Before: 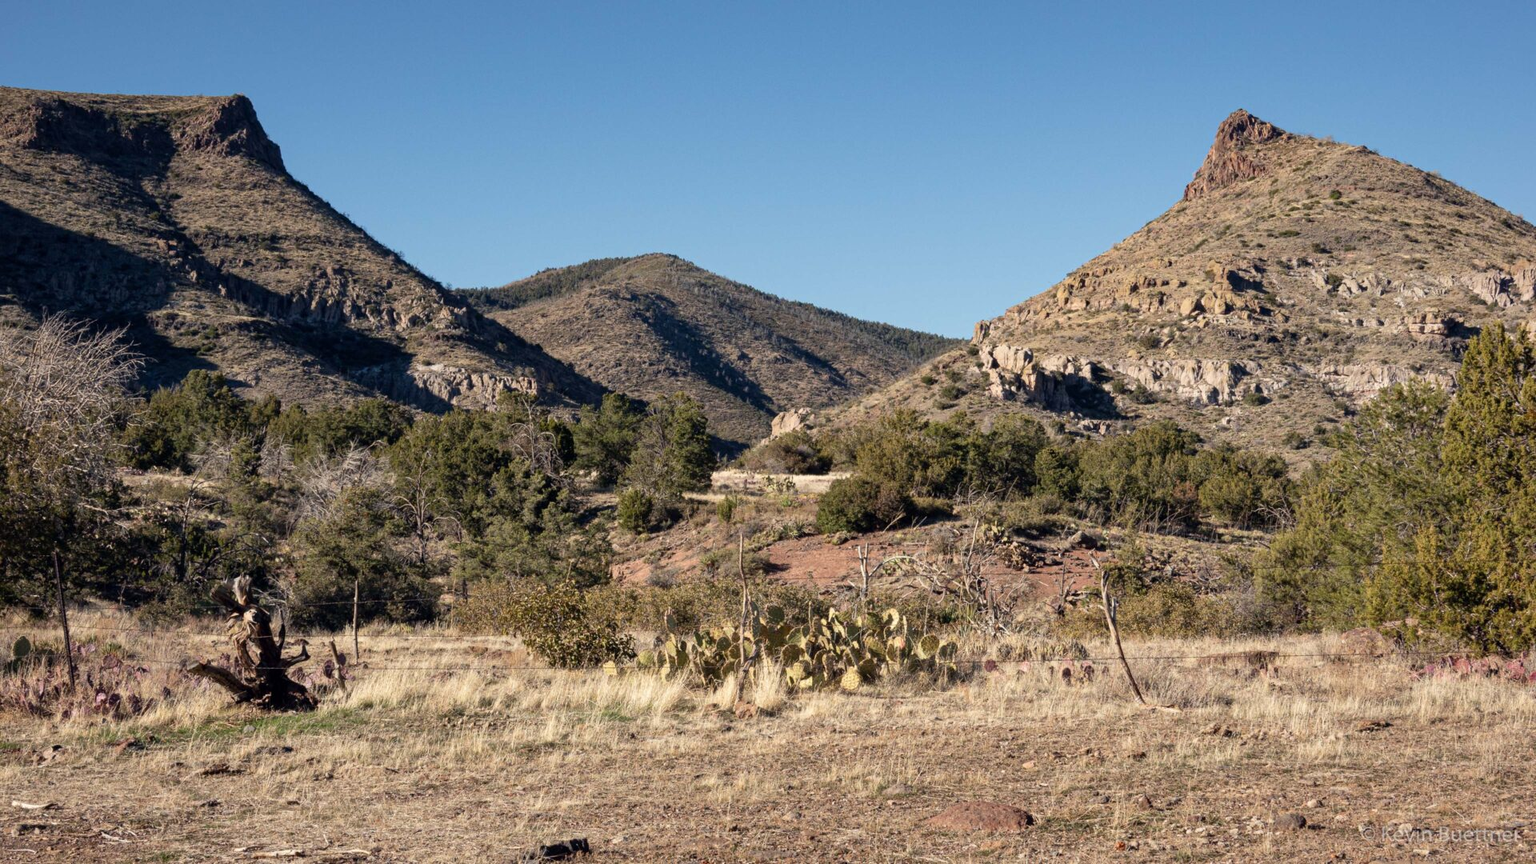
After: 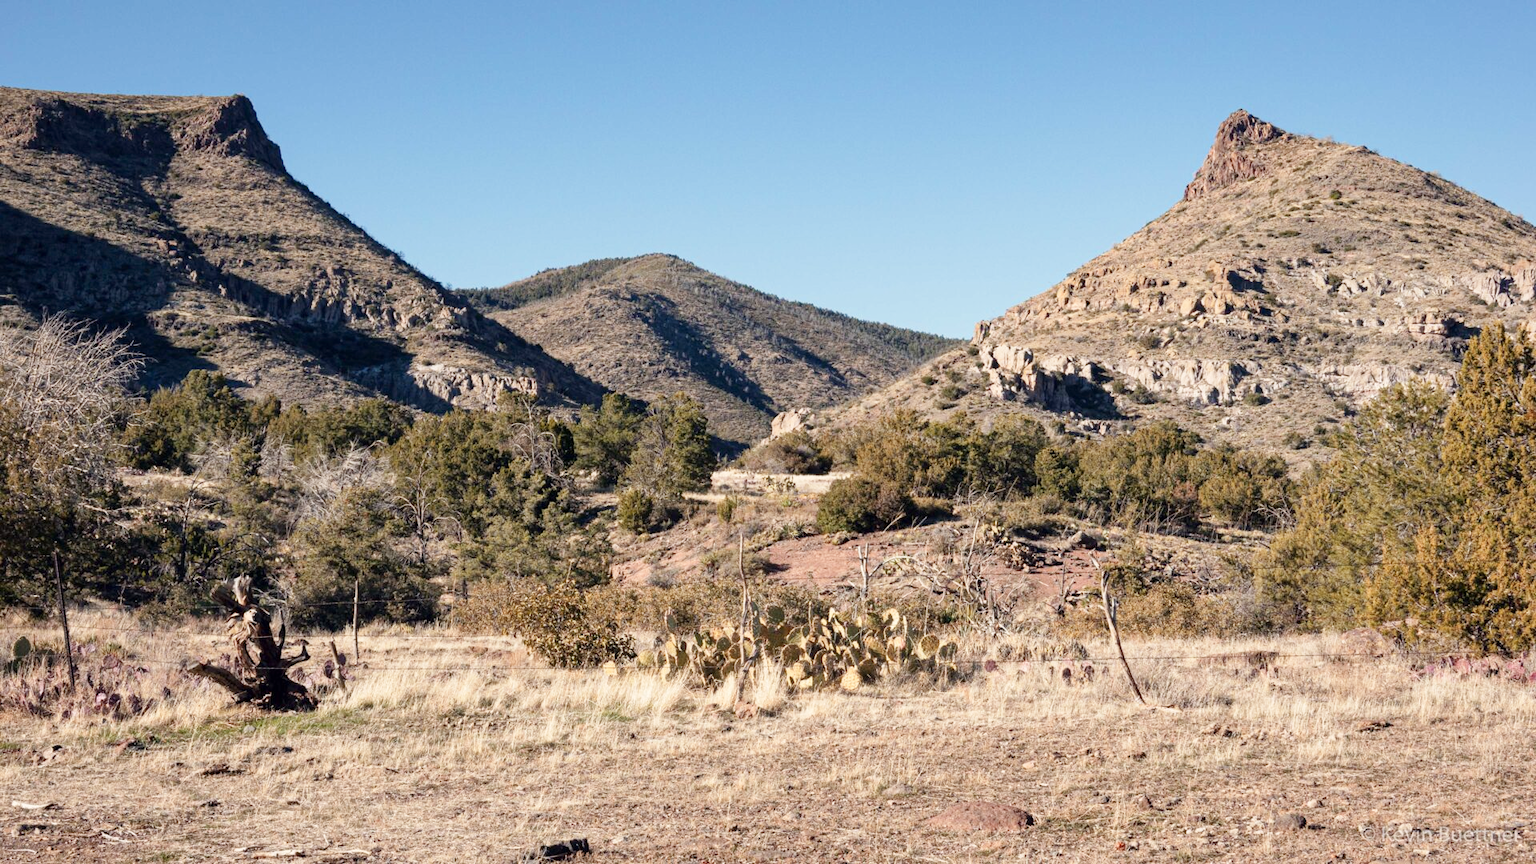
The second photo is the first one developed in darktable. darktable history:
color zones: curves: ch1 [(0, 0.469) (0.072, 0.457) (0.243, 0.494) (0.429, 0.5) (0.571, 0.5) (0.714, 0.5) (0.857, 0.5) (1, 0.469)]; ch2 [(0, 0.499) (0.143, 0.467) (0.242, 0.436) (0.429, 0.493) (0.571, 0.5) (0.714, 0.5) (0.857, 0.5) (1, 0.499)]
base curve: curves: ch0 [(0, 0) (0.204, 0.334) (0.55, 0.733) (1, 1)], preserve colors none
